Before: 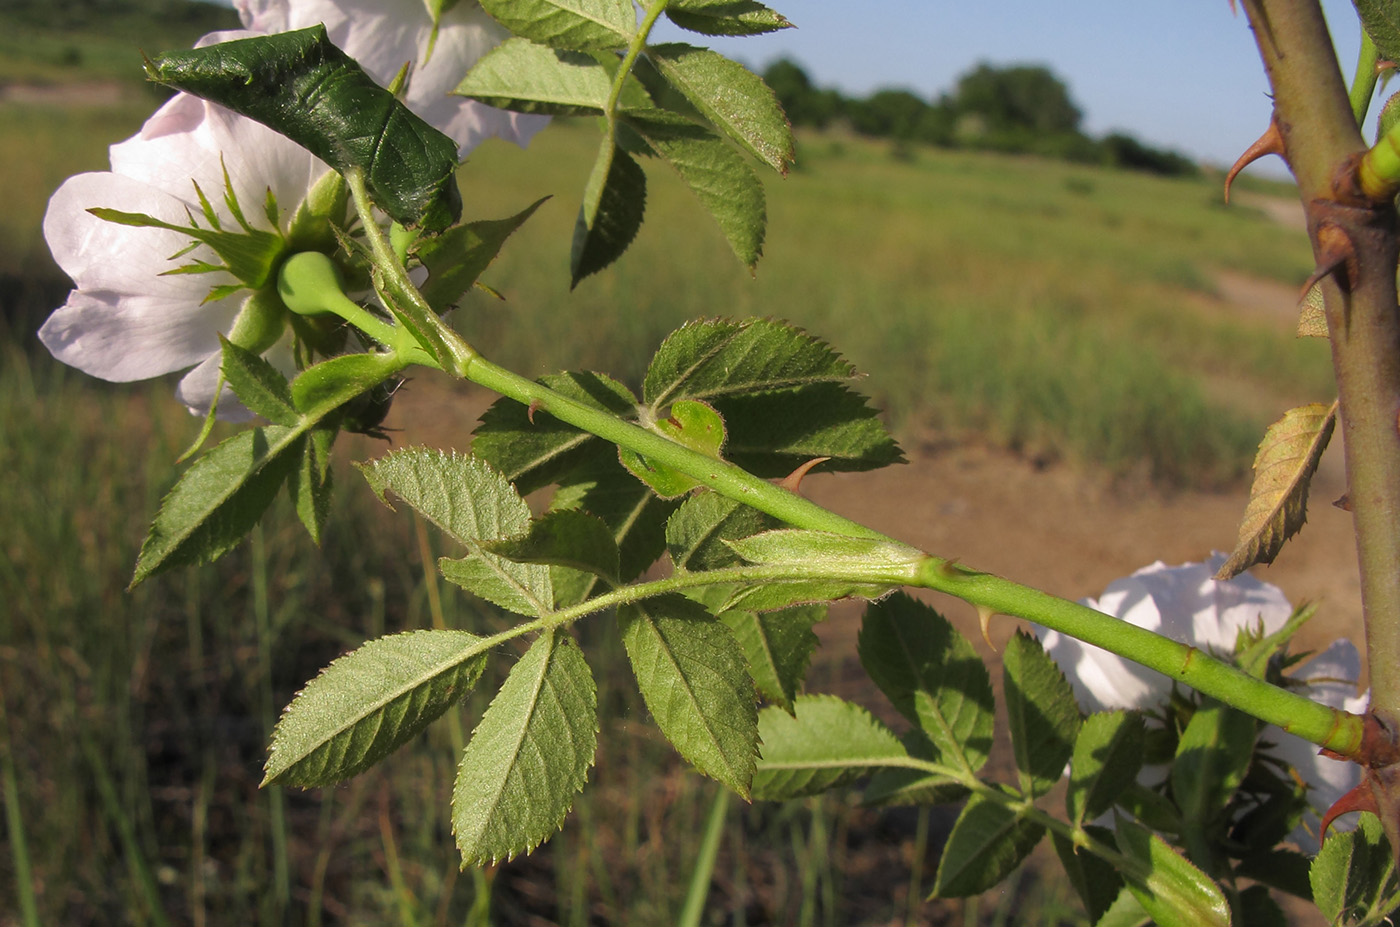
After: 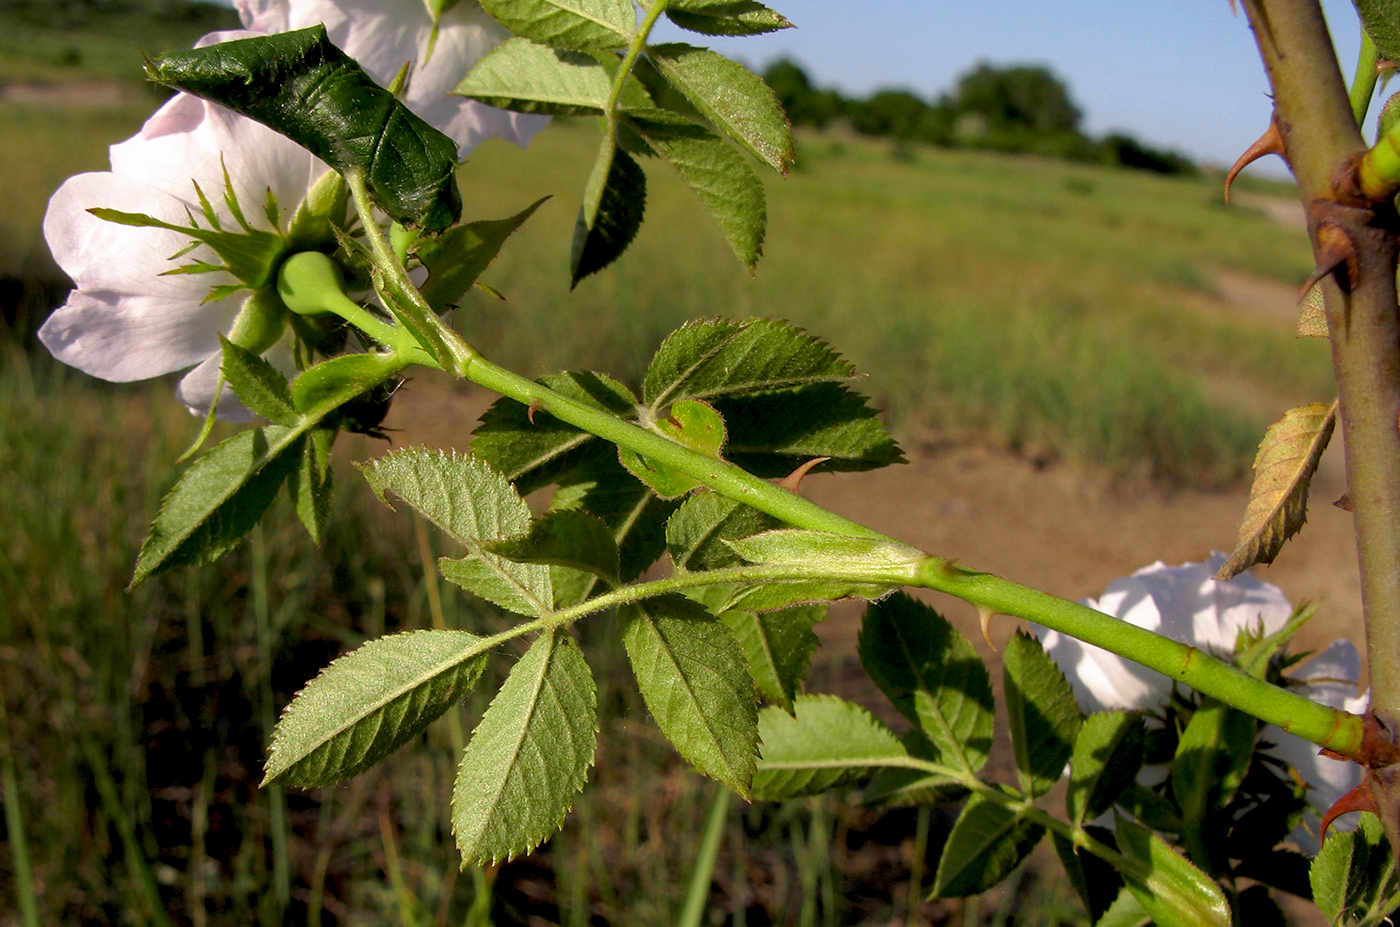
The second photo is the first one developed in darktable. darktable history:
base curve: curves: ch0 [(0.017, 0) (0.425, 0.441) (0.844, 0.933) (1, 1)], exposure shift 0.01, preserve colors none
